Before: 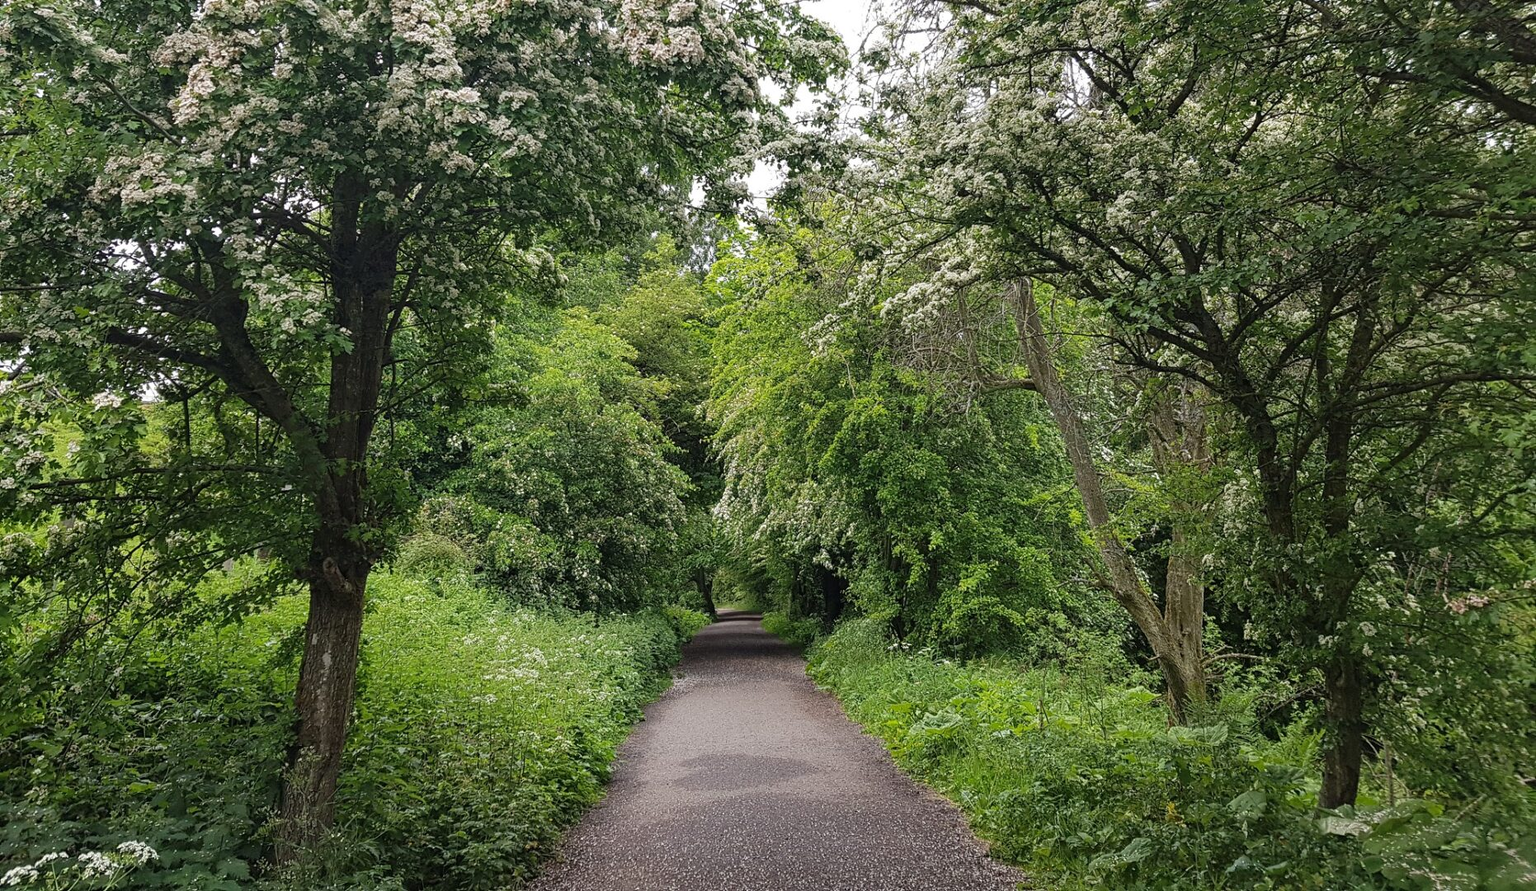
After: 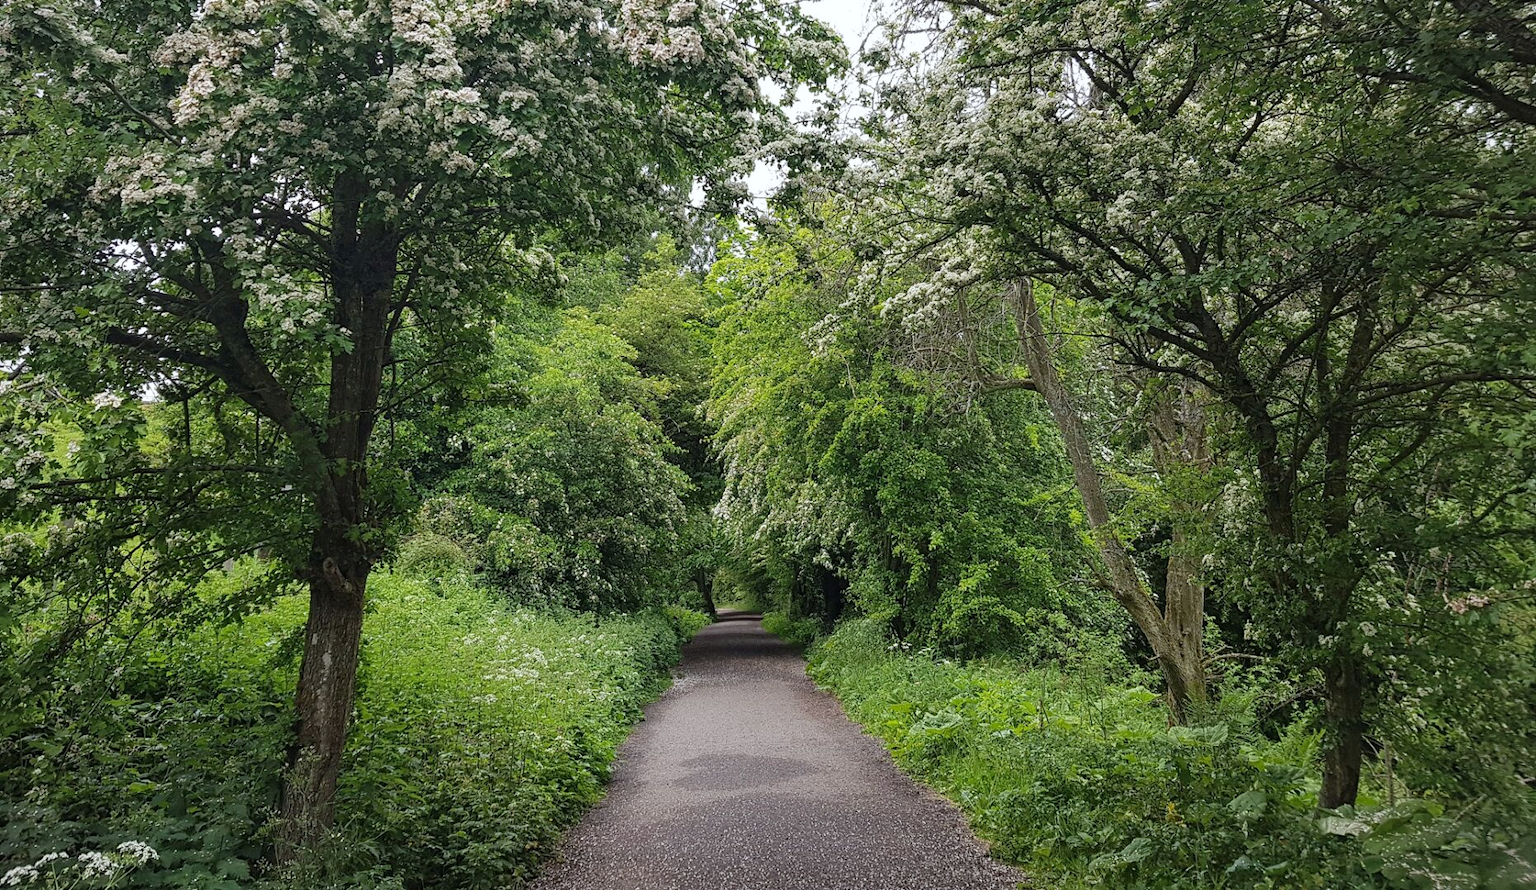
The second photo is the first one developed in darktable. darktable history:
vignetting: fall-off start 91.19%
white balance: red 0.982, blue 1.018
